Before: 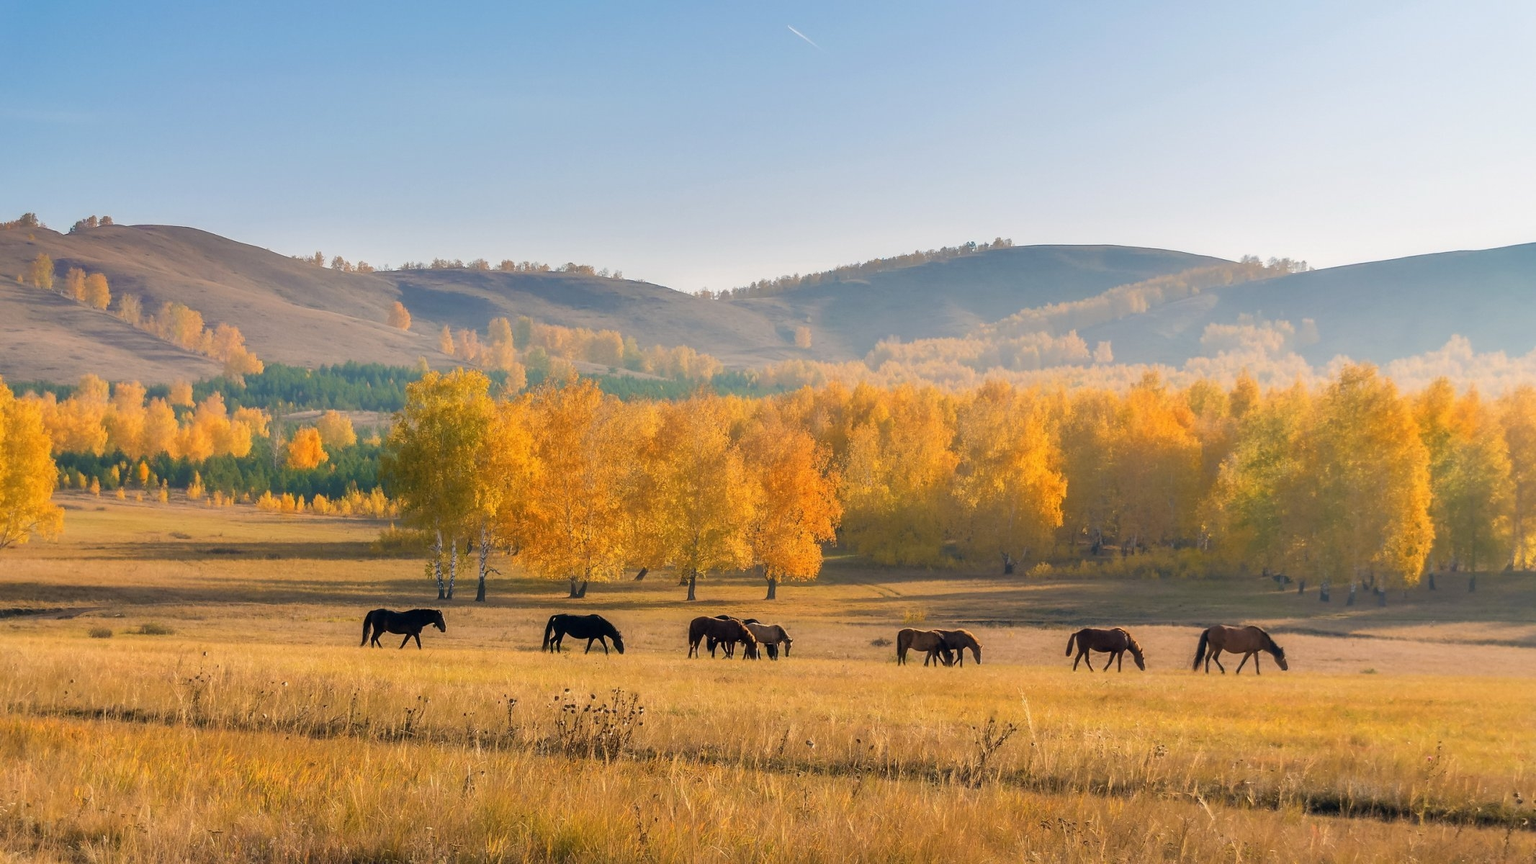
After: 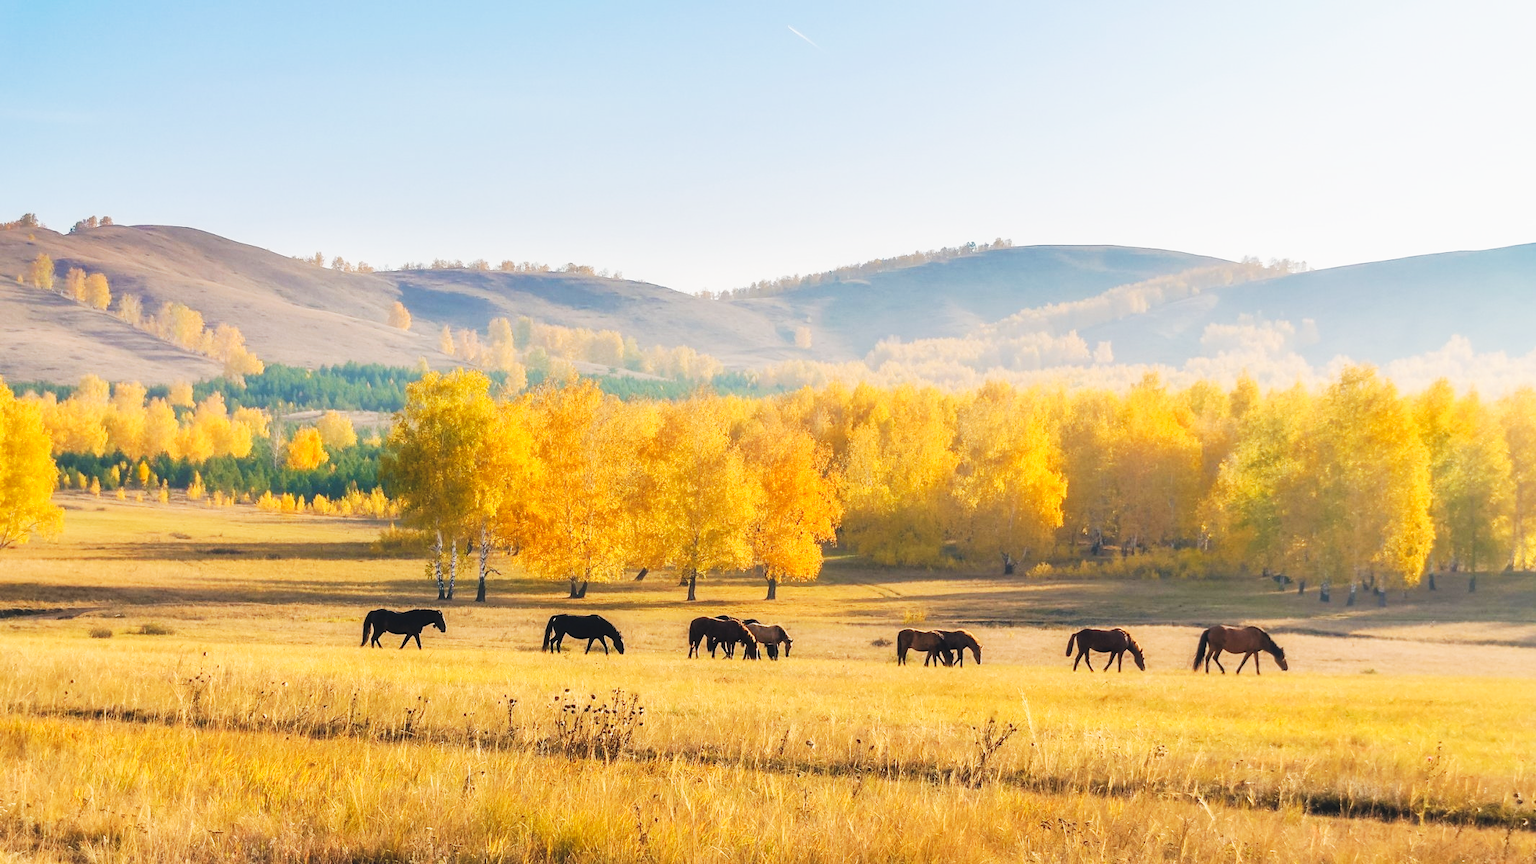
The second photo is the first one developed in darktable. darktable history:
exposure: black level correction -0.015, exposure -0.5 EV, compensate highlight preservation false
base curve: curves: ch0 [(0, 0) (0.007, 0.004) (0.027, 0.03) (0.046, 0.07) (0.207, 0.54) (0.442, 0.872) (0.673, 0.972) (1, 1)], preserve colors none
